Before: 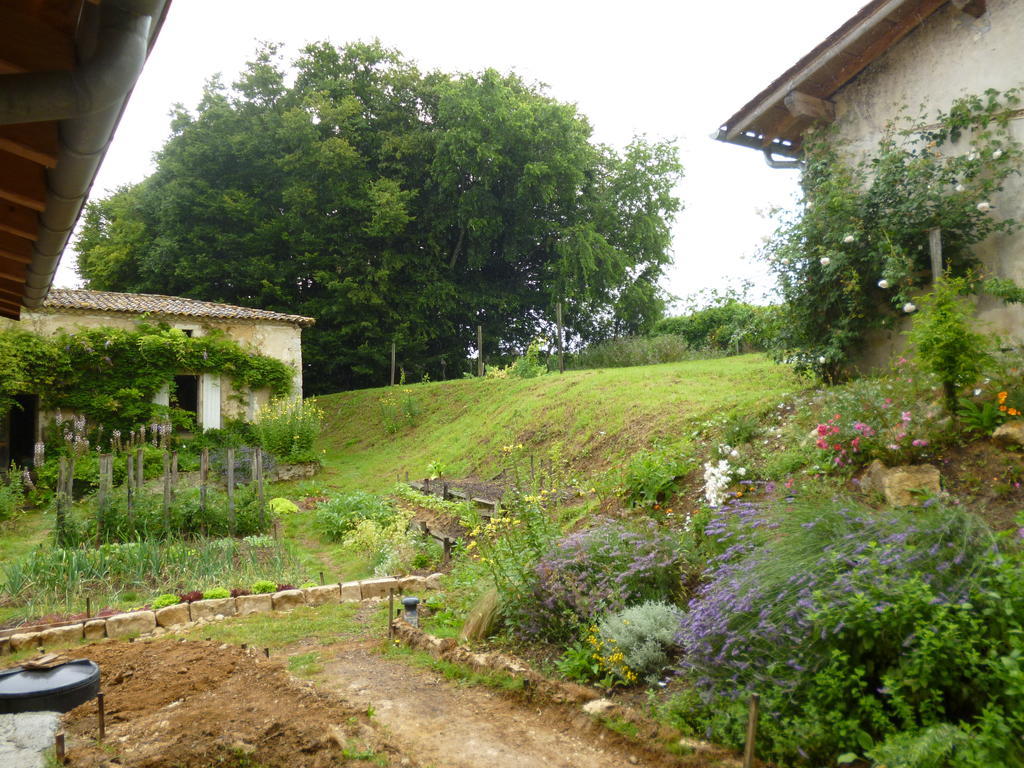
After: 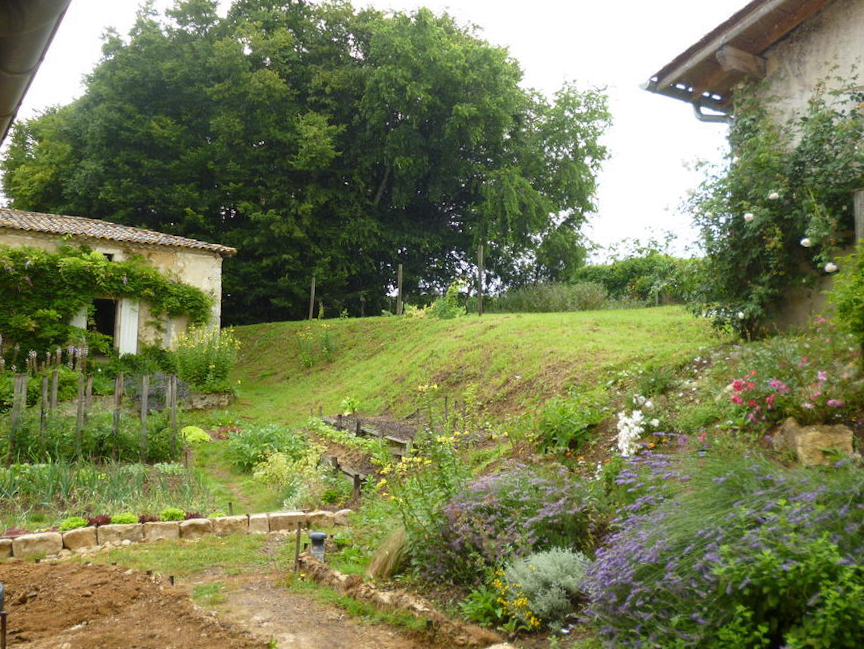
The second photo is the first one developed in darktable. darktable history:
crop and rotate: angle -2.84°, left 5.381%, top 5.195%, right 4.673%, bottom 4.694%
